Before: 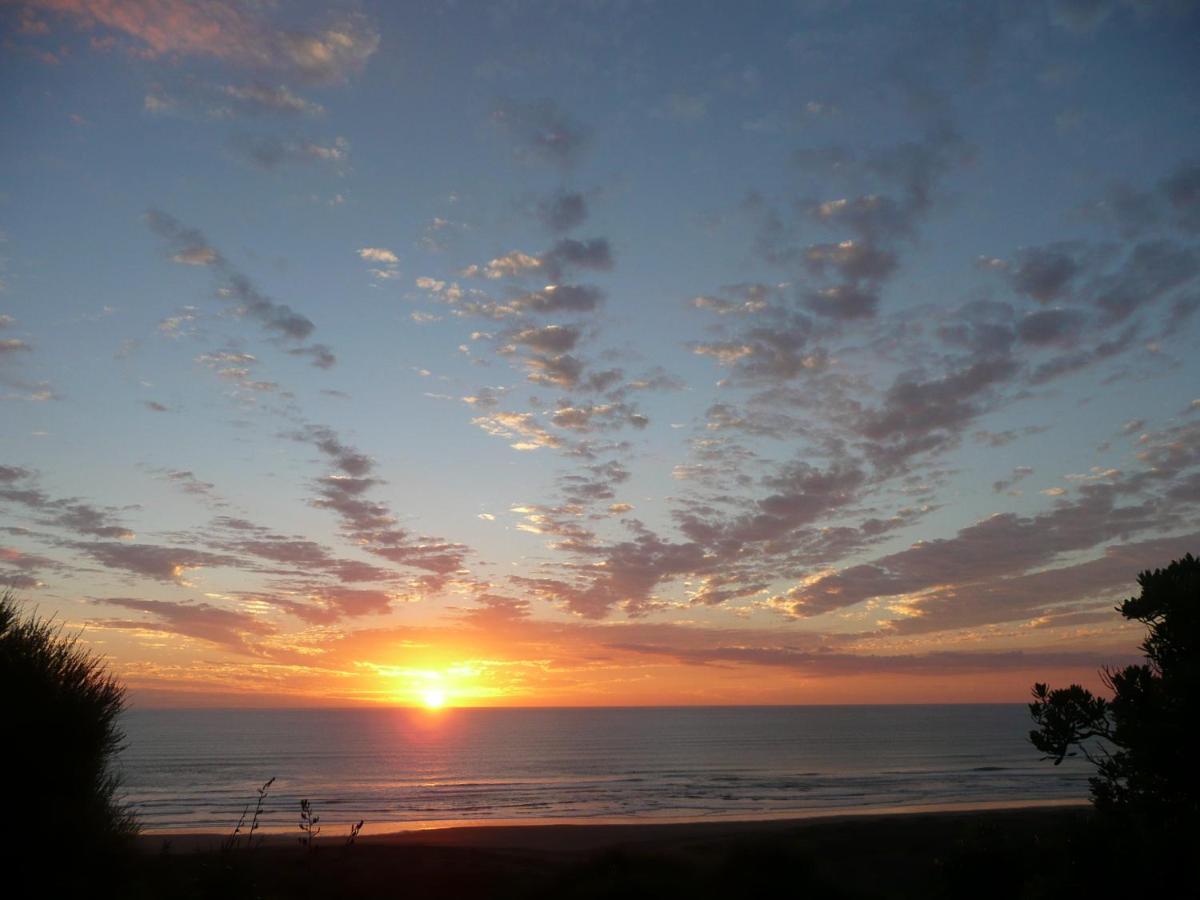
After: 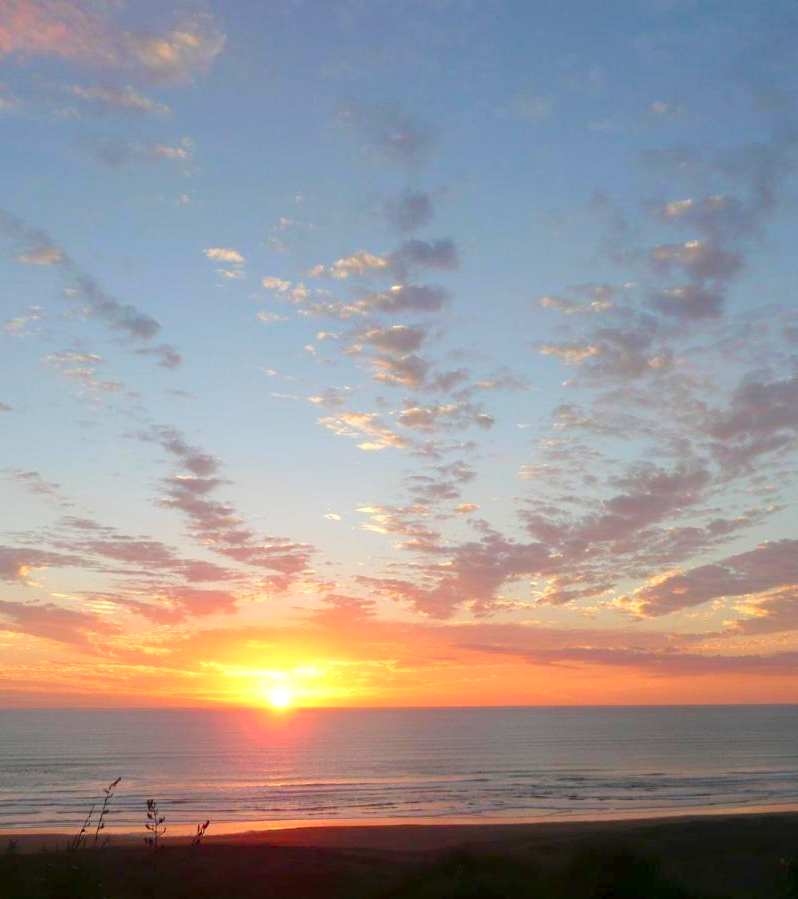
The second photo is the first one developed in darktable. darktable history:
levels: black 0.058%, levels [0, 0.397, 0.955]
crop and rotate: left 12.842%, right 20.65%
